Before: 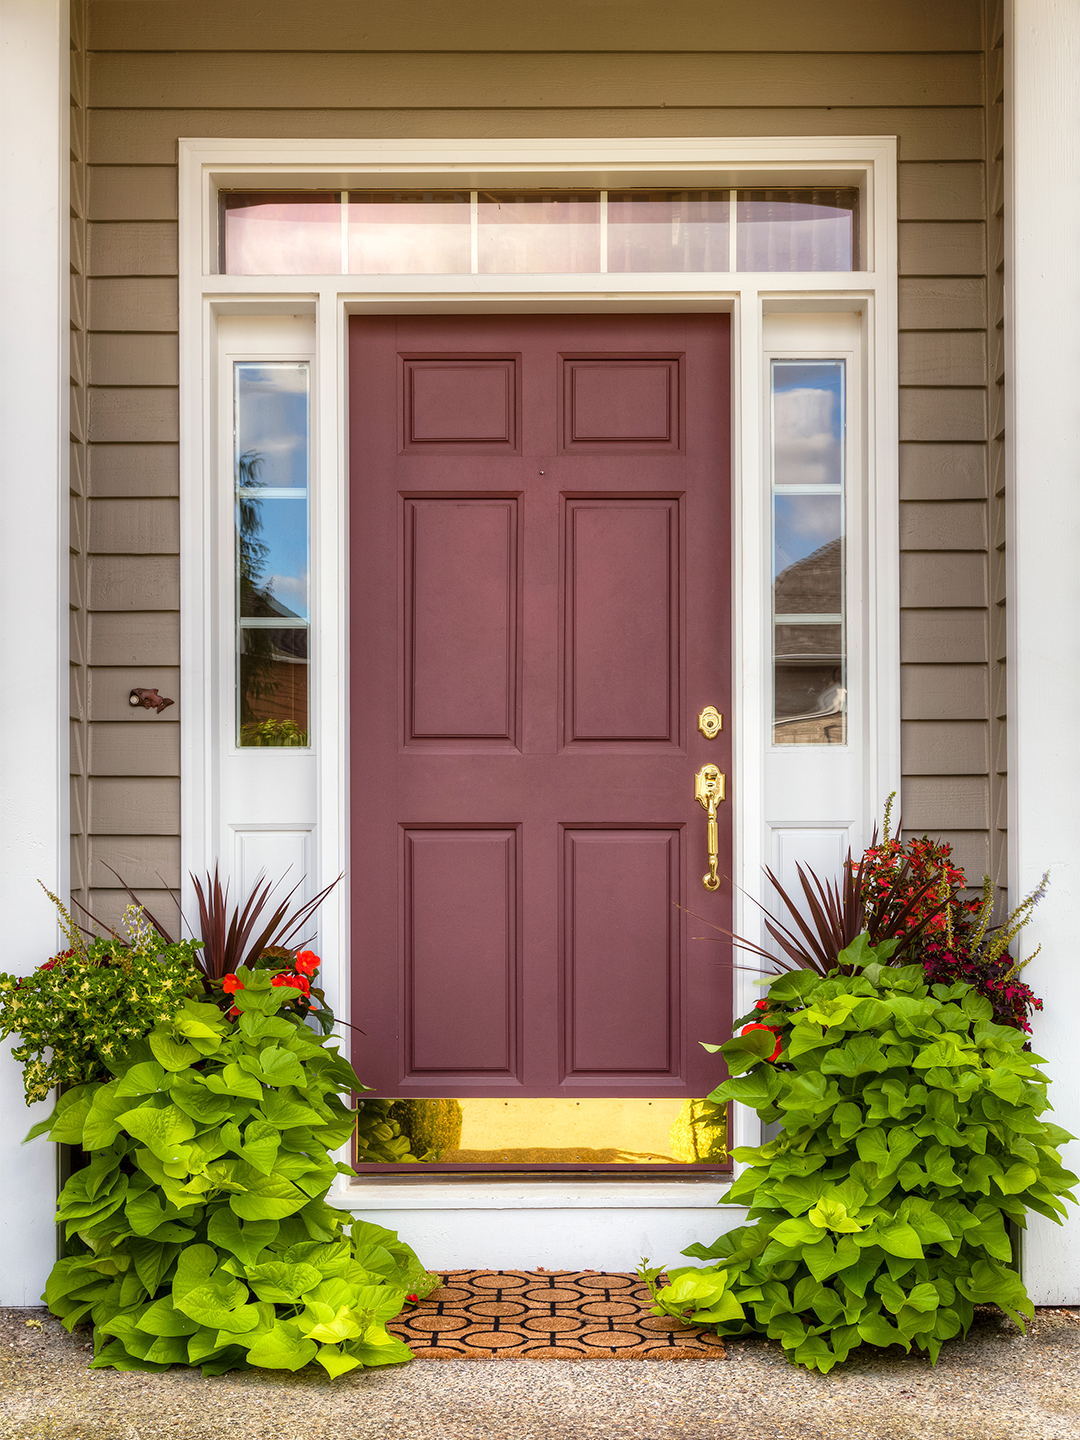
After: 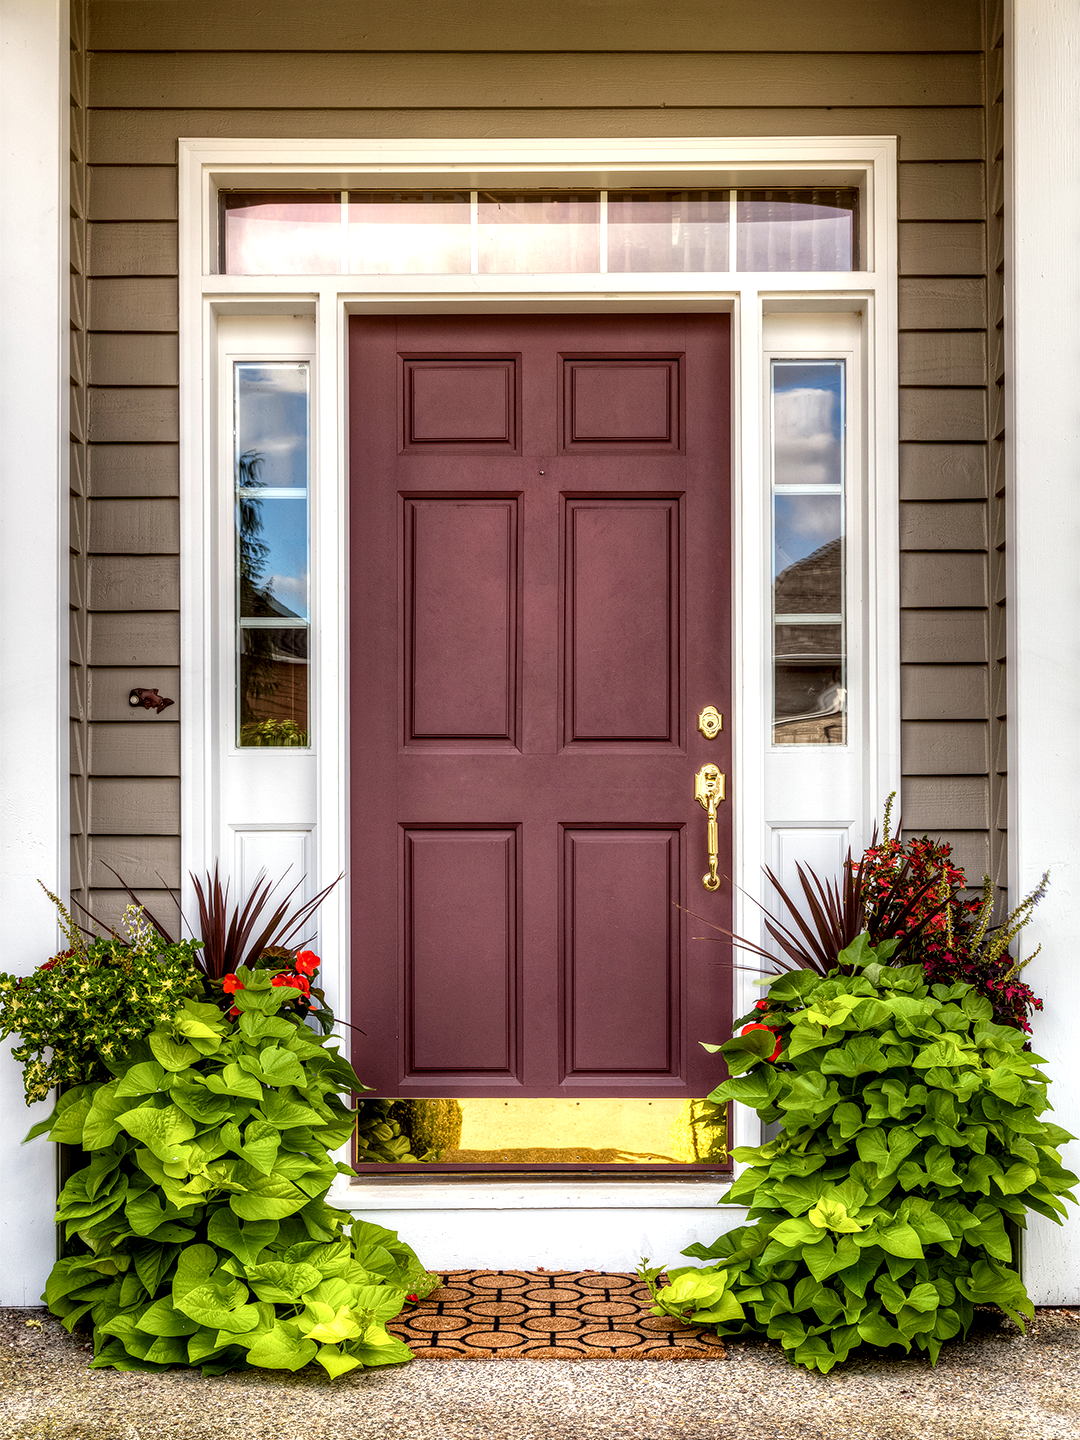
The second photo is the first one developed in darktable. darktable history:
local contrast: highlights 64%, shadows 54%, detail 169%, midtone range 0.51
